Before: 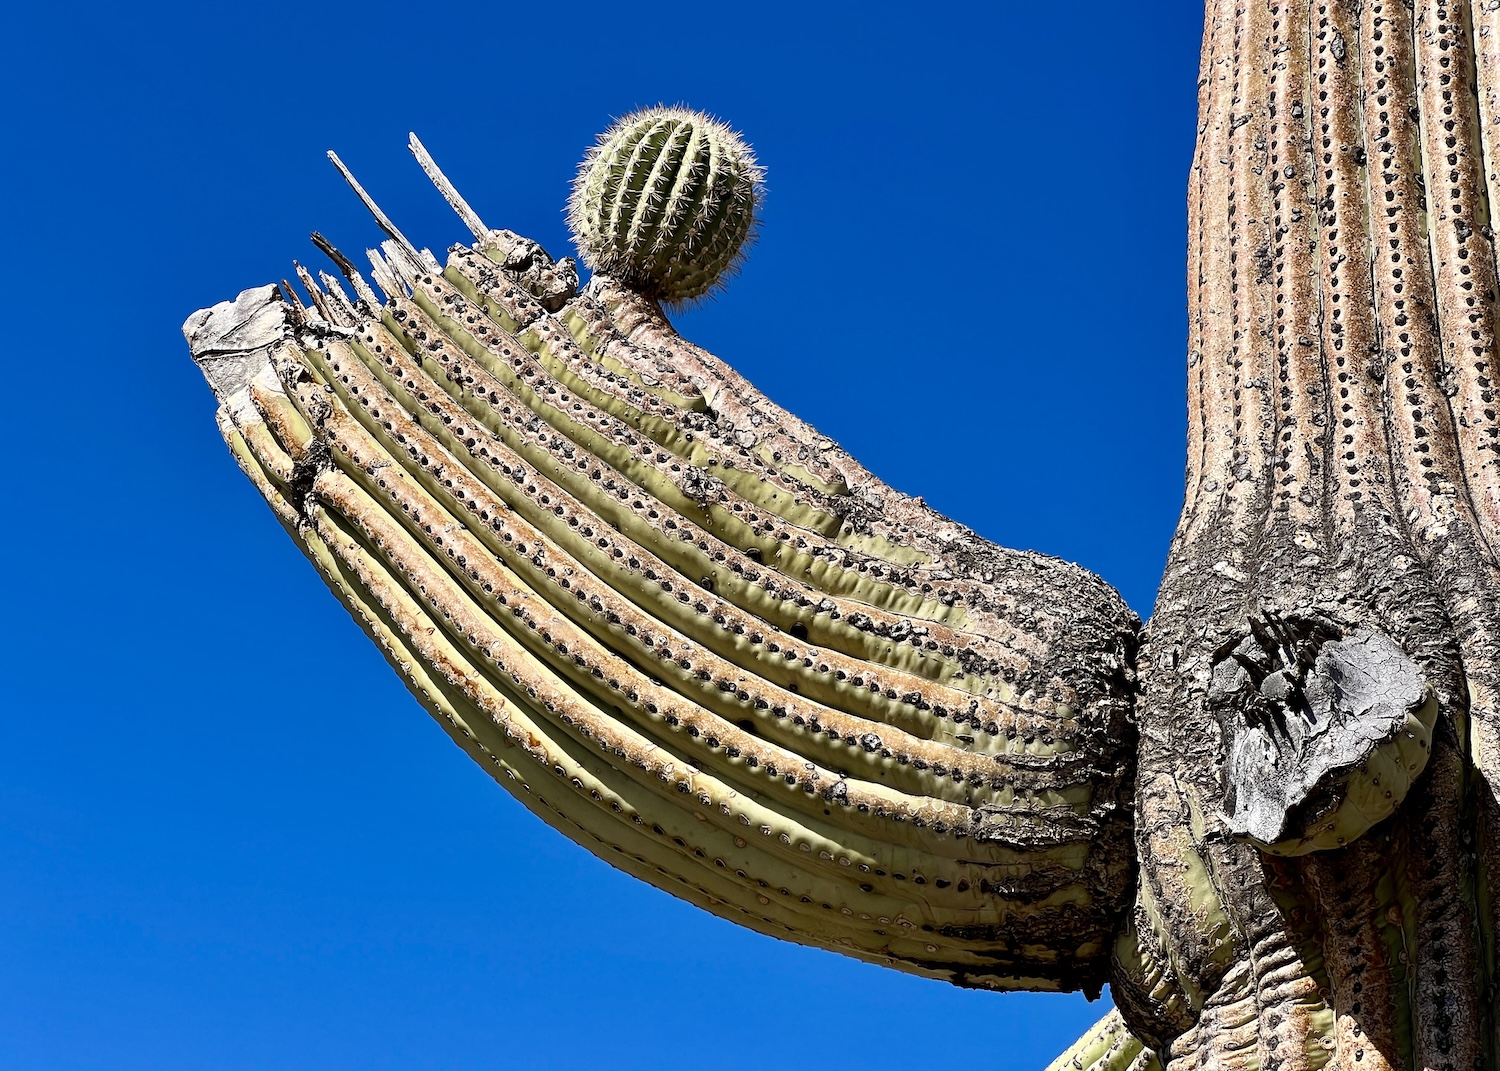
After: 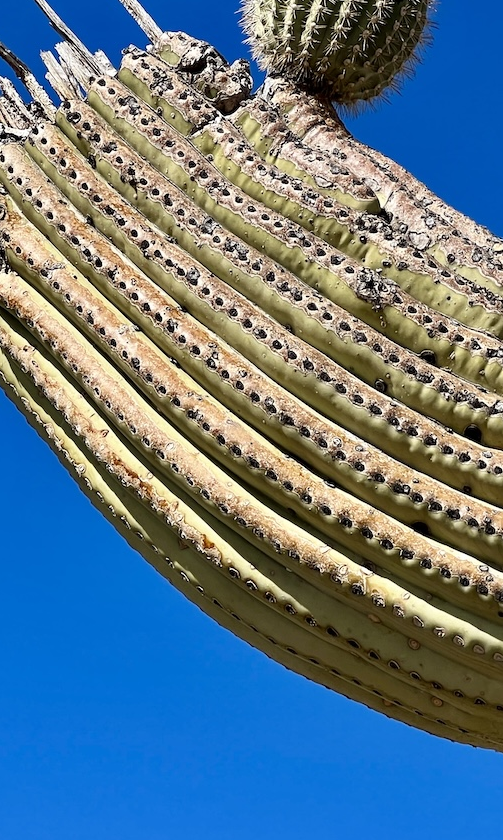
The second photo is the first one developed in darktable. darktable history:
crop and rotate: left 21.77%, top 18.528%, right 44.676%, bottom 2.997%
